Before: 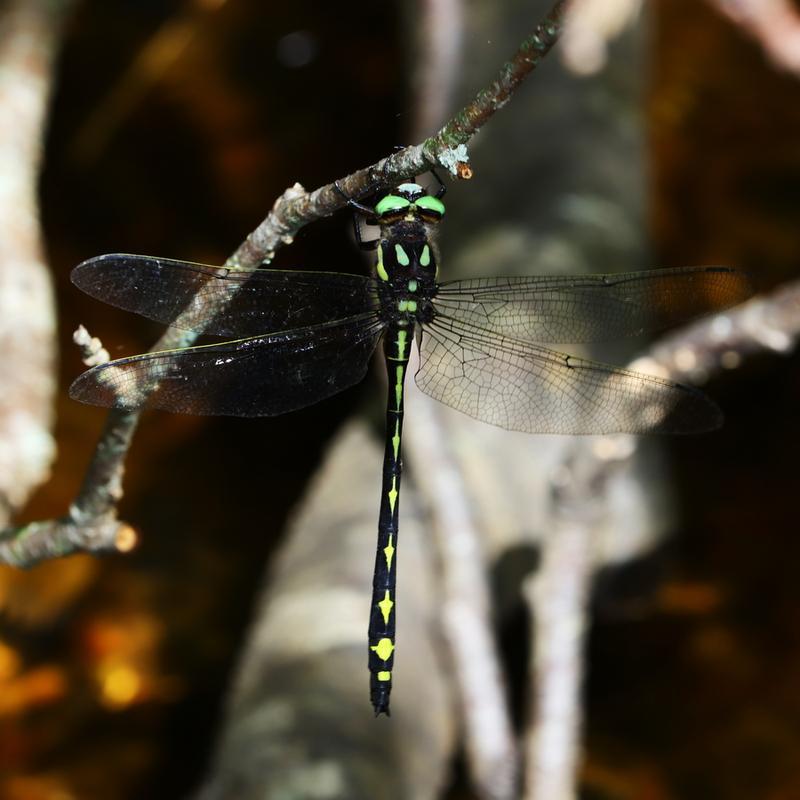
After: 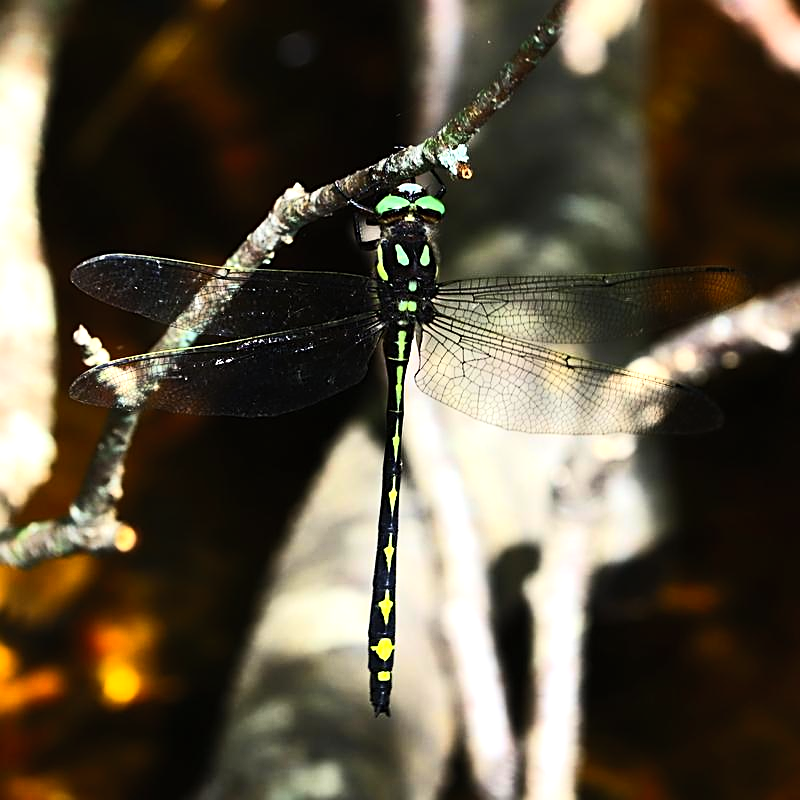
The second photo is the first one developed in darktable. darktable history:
contrast brightness saturation: contrast 0.2, brightness 0.16, saturation 0.22
sharpen: on, module defaults
tone equalizer: -8 EV -0.75 EV, -7 EV -0.7 EV, -6 EV -0.6 EV, -5 EV -0.4 EV, -3 EV 0.4 EV, -2 EV 0.6 EV, -1 EV 0.7 EV, +0 EV 0.75 EV, edges refinement/feathering 500, mask exposure compensation -1.57 EV, preserve details no
